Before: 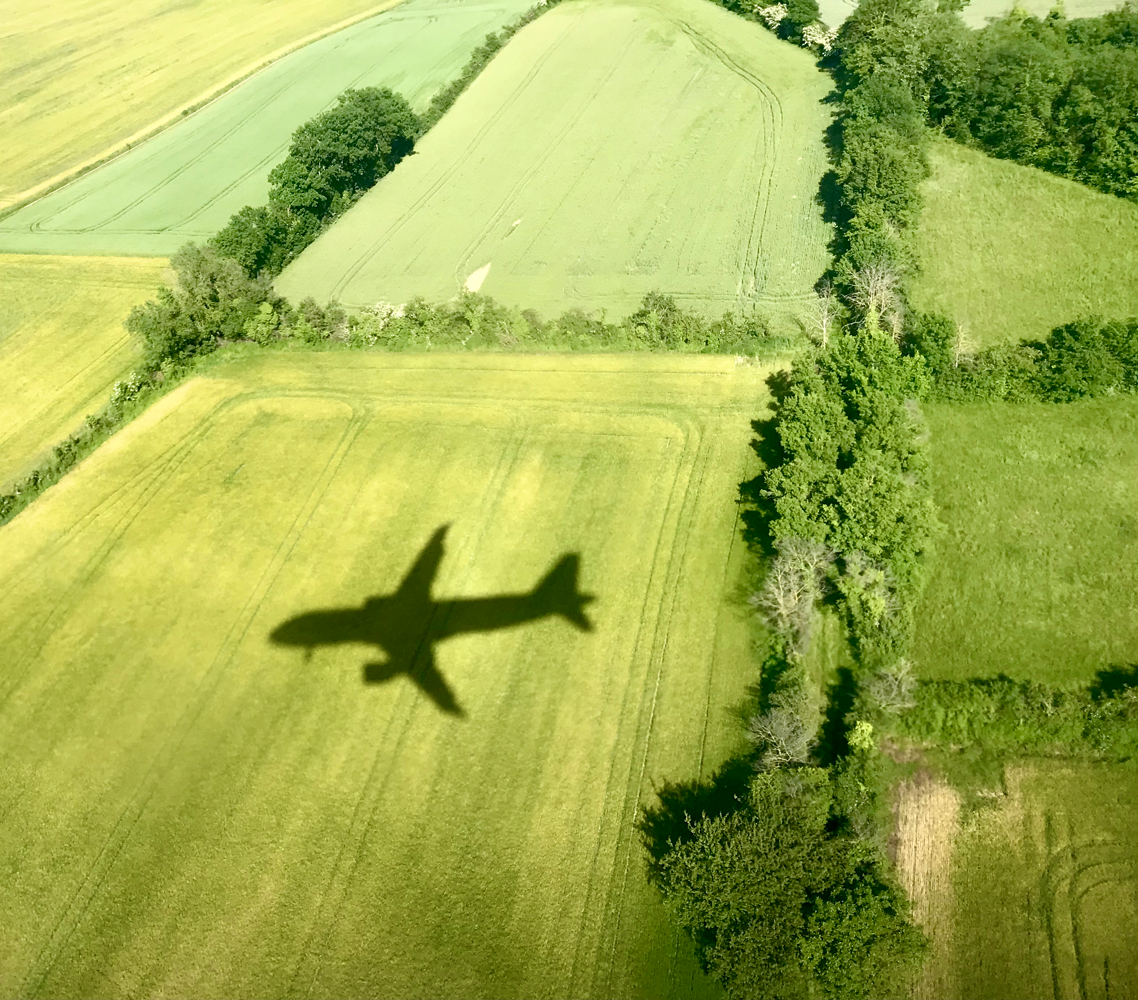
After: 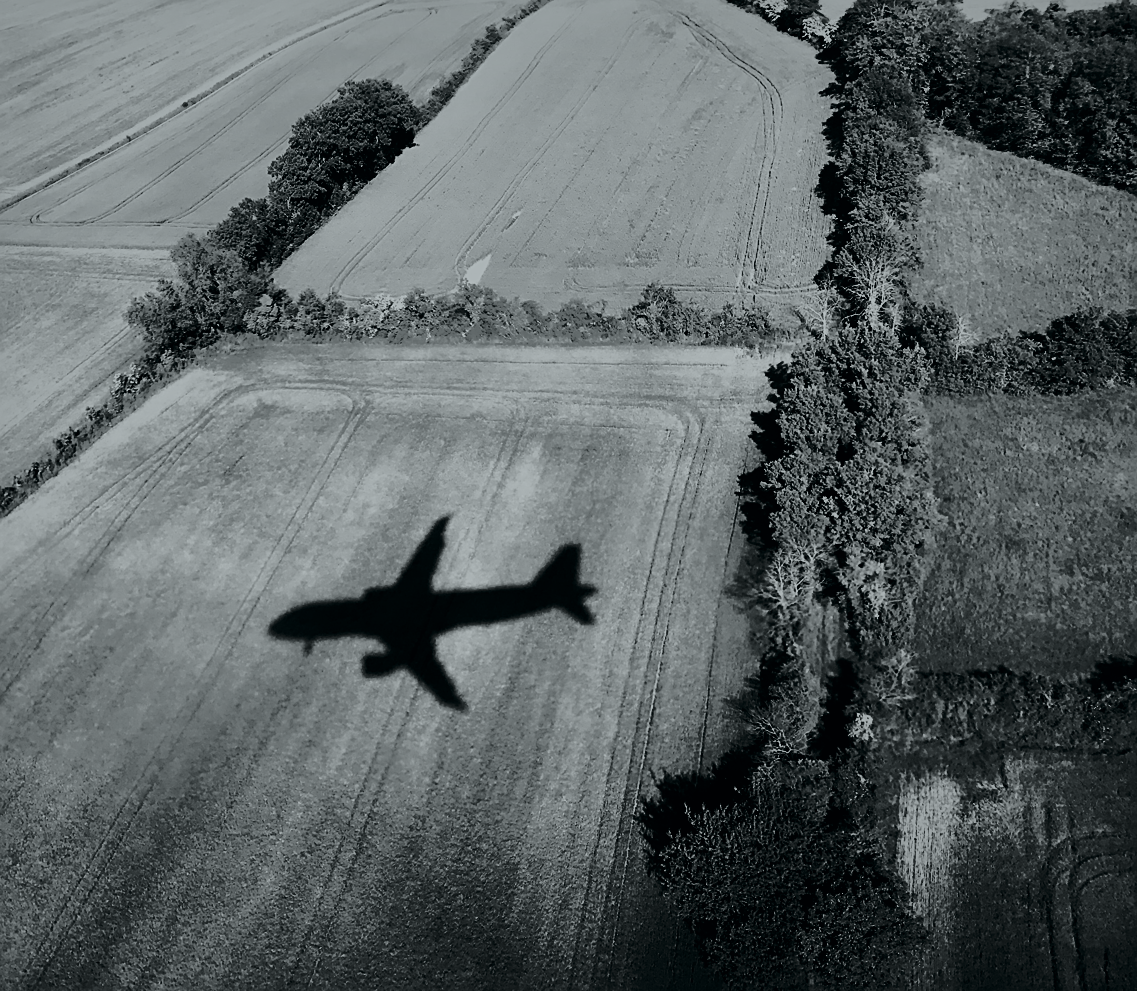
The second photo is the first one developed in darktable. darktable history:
tone curve: curves: ch0 [(0, 0) (0.081, 0.044) (0.185, 0.13) (0.283, 0.238) (0.416, 0.449) (0.495, 0.524) (0.686, 0.743) (0.826, 0.865) (0.978, 0.988)]; ch1 [(0, 0) (0.147, 0.166) (0.321, 0.362) (0.371, 0.402) (0.423, 0.442) (0.479, 0.472) (0.505, 0.497) (0.521, 0.506) (0.551, 0.537) (0.586, 0.574) (0.625, 0.618) (0.68, 0.681) (1, 1)]; ch2 [(0, 0) (0.346, 0.362) (0.404, 0.427) (0.502, 0.495) (0.531, 0.513) (0.547, 0.533) (0.582, 0.596) (0.629, 0.631) (0.717, 0.678) (1, 1)], color space Lab, independent channels, preserve colors none
shadows and highlights: shadows -19.83, highlights -73.7
crop: top 0.825%, right 0.043%
haze removal: adaptive false
contrast brightness saturation: contrast -0.037, brightness -0.595, saturation -0.993
sharpen: on, module defaults
filmic rgb: black relative exposure -7.72 EV, white relative exposure 4.45 EV, target black luminance 0%, hardness 3.76, latitude 50.85%, contrast 1.076, highlights saturation mix 8.62%, shadows ↔ highlights balance -0.239%, contrast in shadows safe
velvia: on, module defaults
